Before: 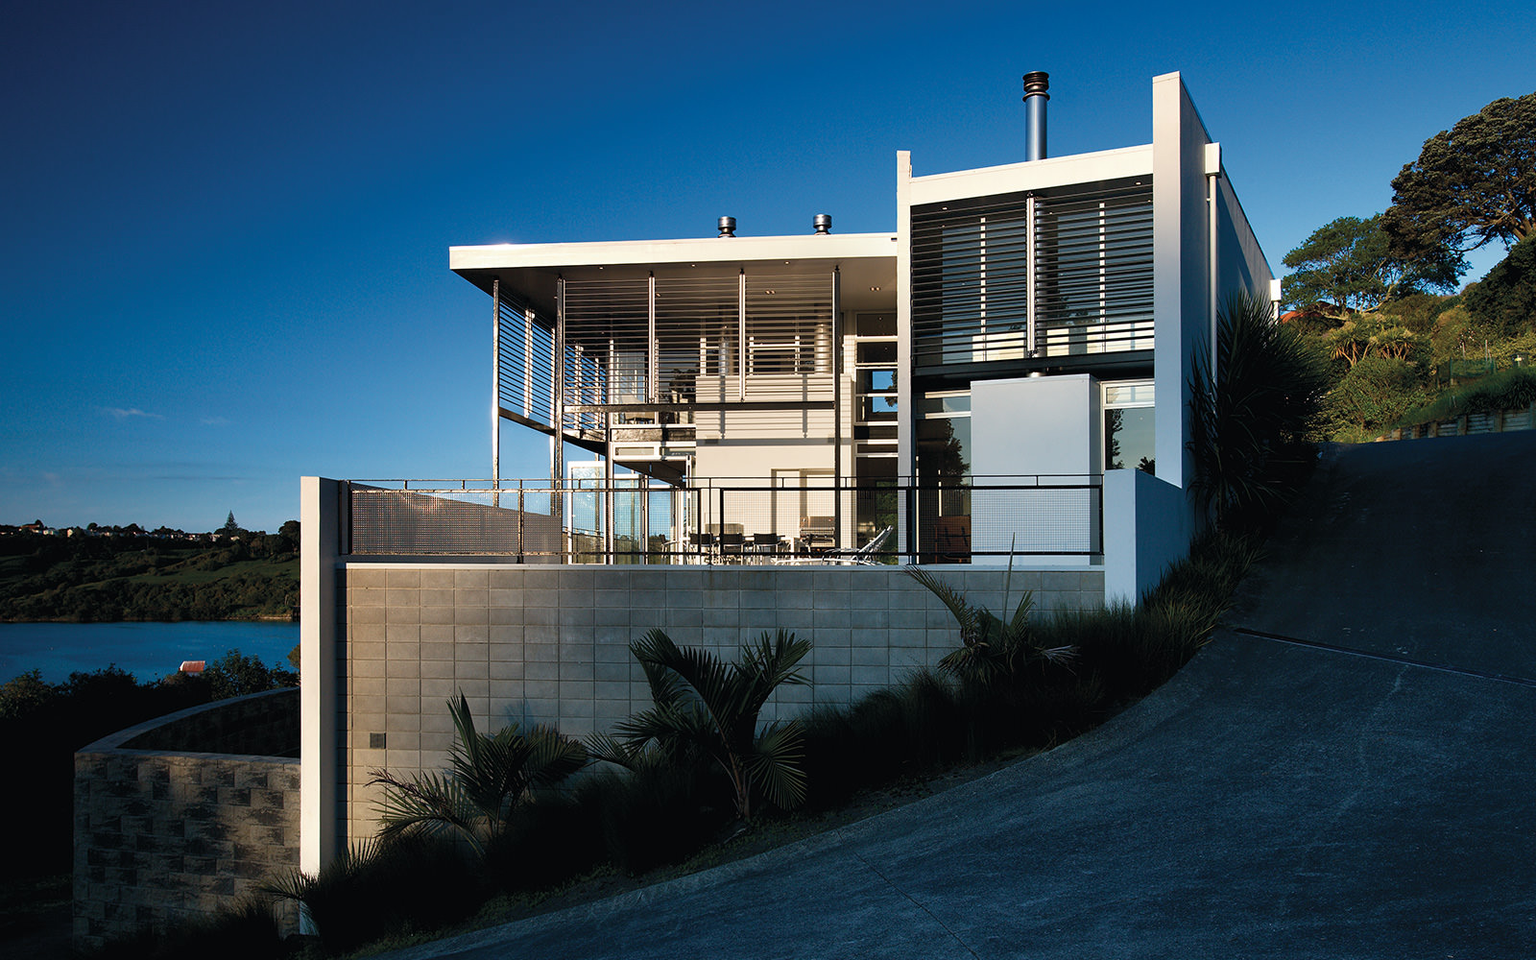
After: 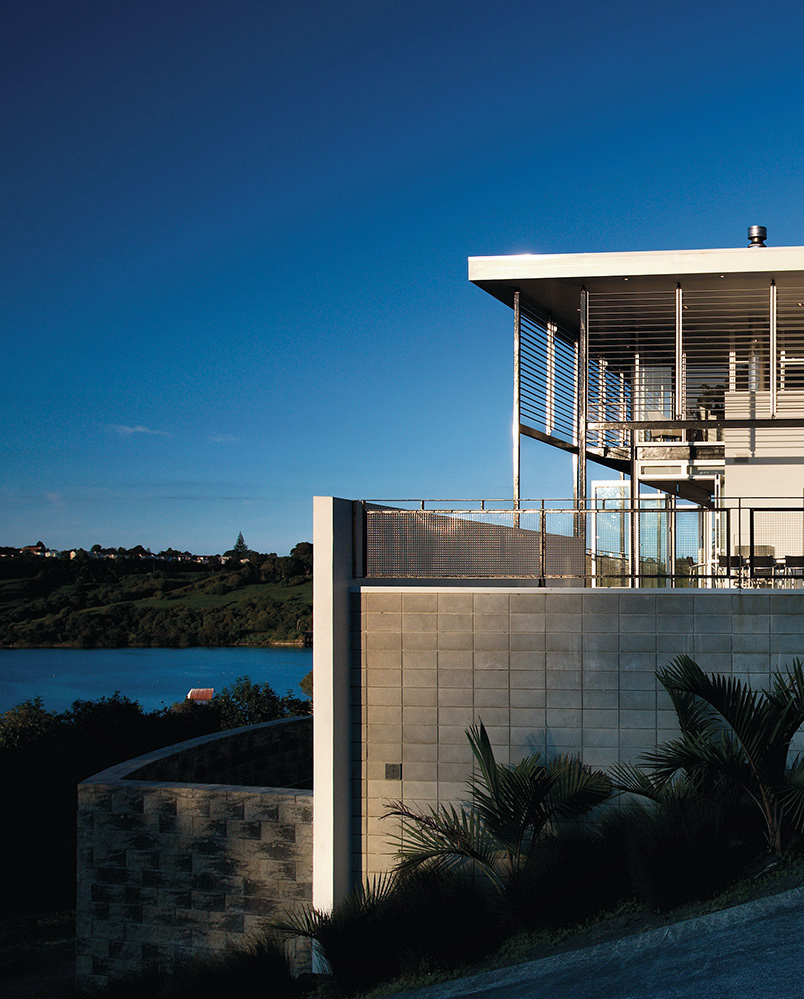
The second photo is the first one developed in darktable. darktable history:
exposure: exposure -0.03 EV, compensate exposure bias true, compensate highlight preservation false
crop and rotate: left 0.022%, top 0%, right 49.68%
shadows and highlights: shadows 20.73, highlights -35.25, soften with gaussian
